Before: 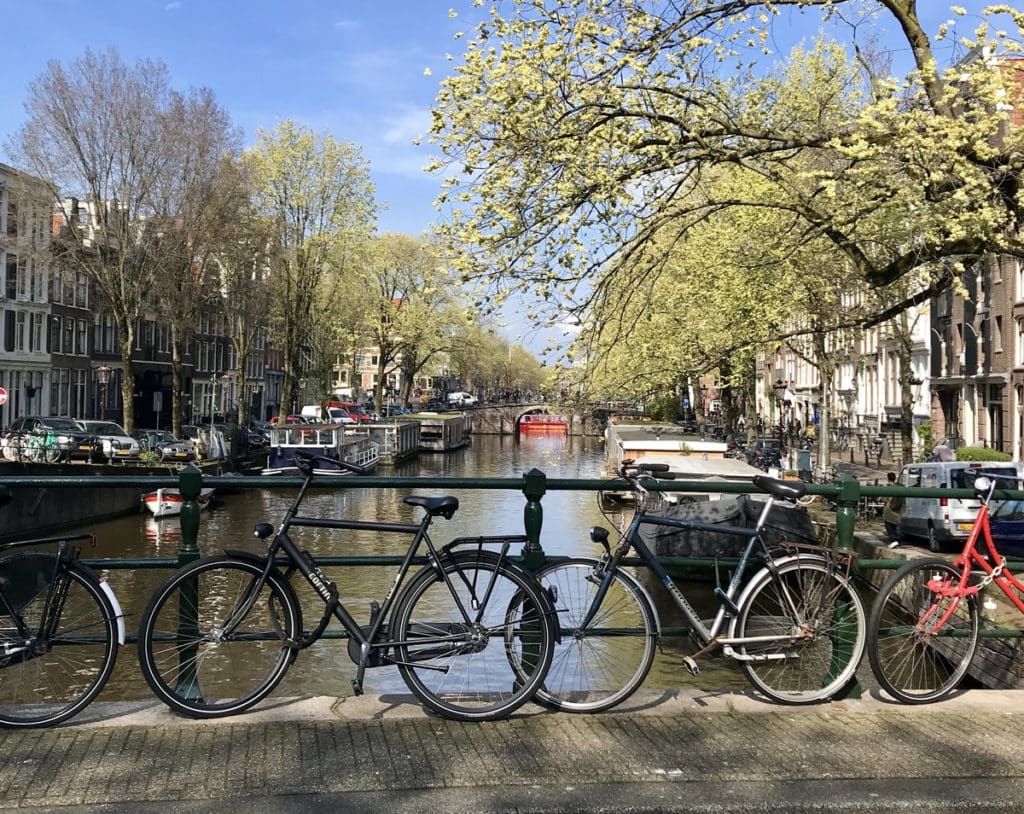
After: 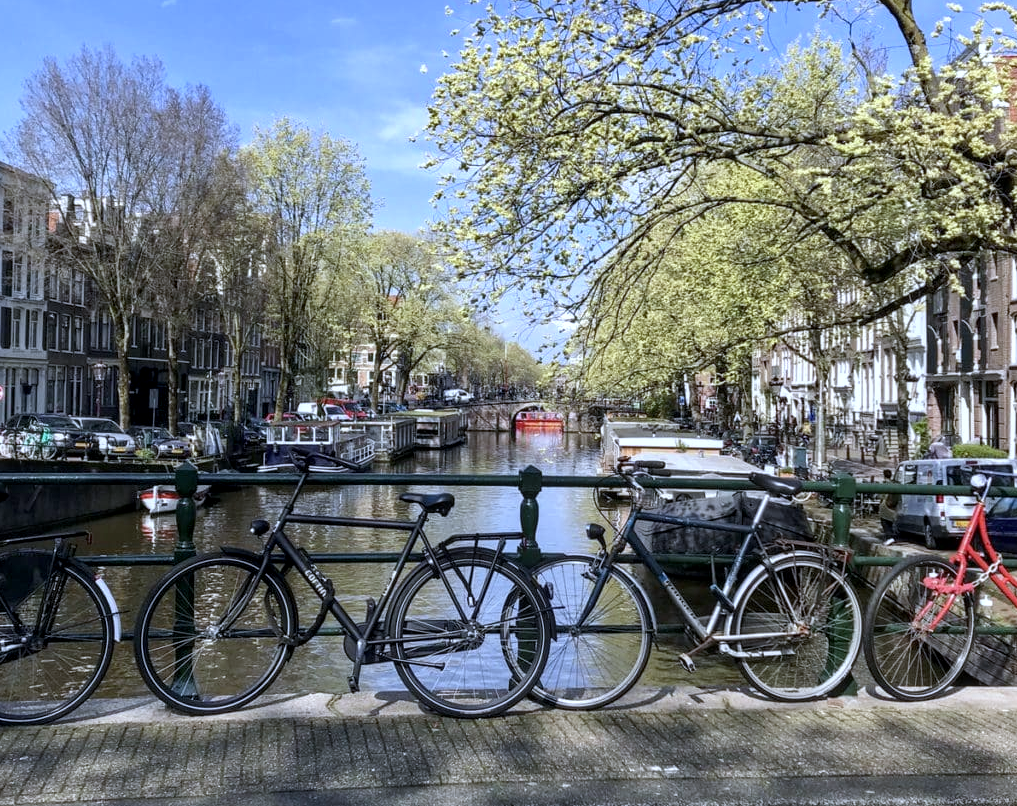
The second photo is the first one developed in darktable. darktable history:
crop: left 0.434%, top 0.485%, right 0.244%, bottom 0.386%
local contrast: on, module defaults
white balance: red 0.948, green 1.02, blue 1.176
